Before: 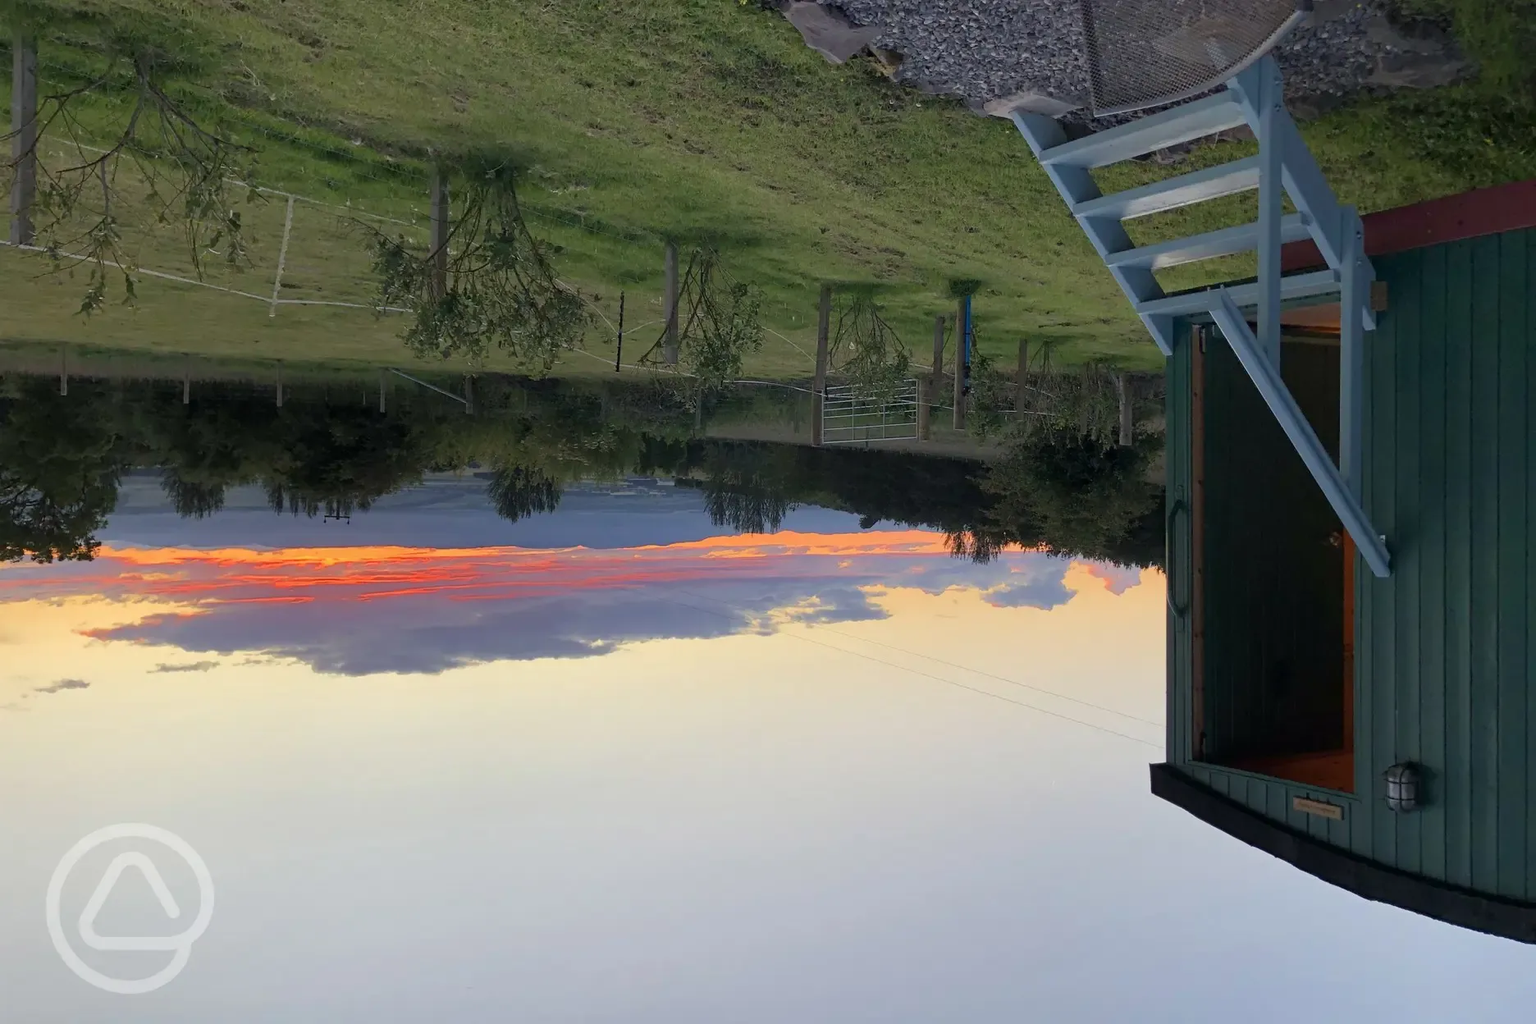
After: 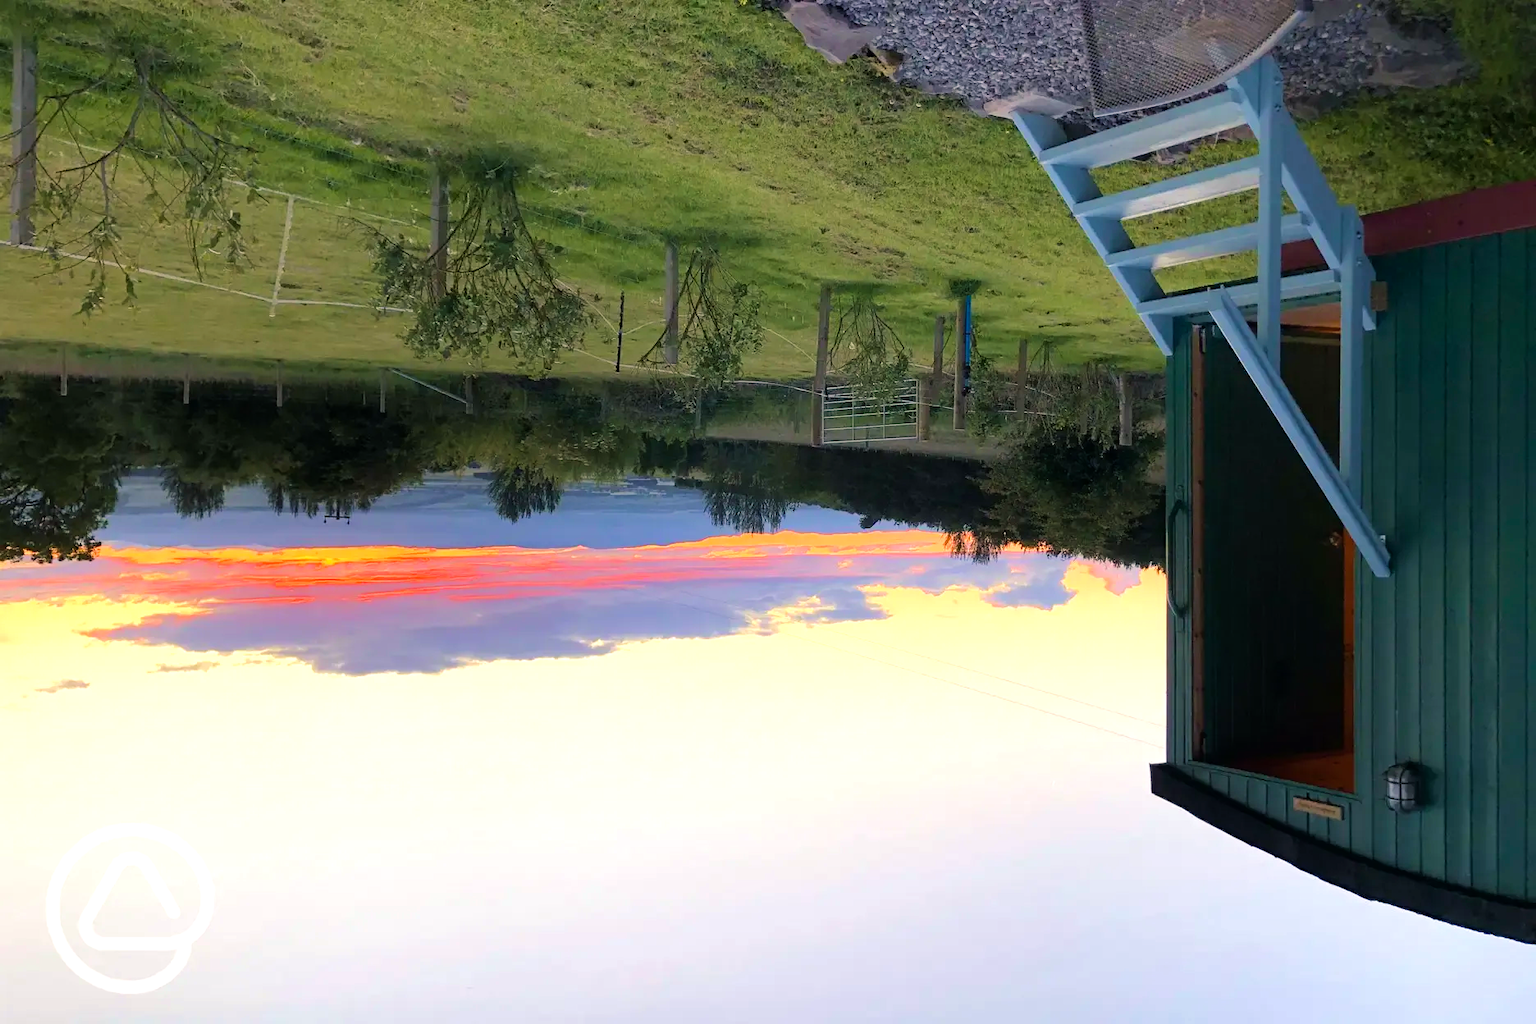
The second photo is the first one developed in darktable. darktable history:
velvia: on, module defaults
tone equalizer: -8 EV -0.756 EV, -7 EV -0.739 EV, -6 EV -0.639 EV, -5 EV -0.378 EV, -3 EV 0.378 EV, -2 EV 0.6 EV, -1 EV 0.696 EV, +0 EV 0.763 EV
color balance rgb: highlights gain › chroma 1.586%, highlights gain › hue 55.43°, linear chroma grading › global chroma 15.312%, perceptual saturation grading › global saturation 0.529%, perceptual brilliance grading › mid-tones 10.042%, perceptual brilliance grading › shadows 15.232%
